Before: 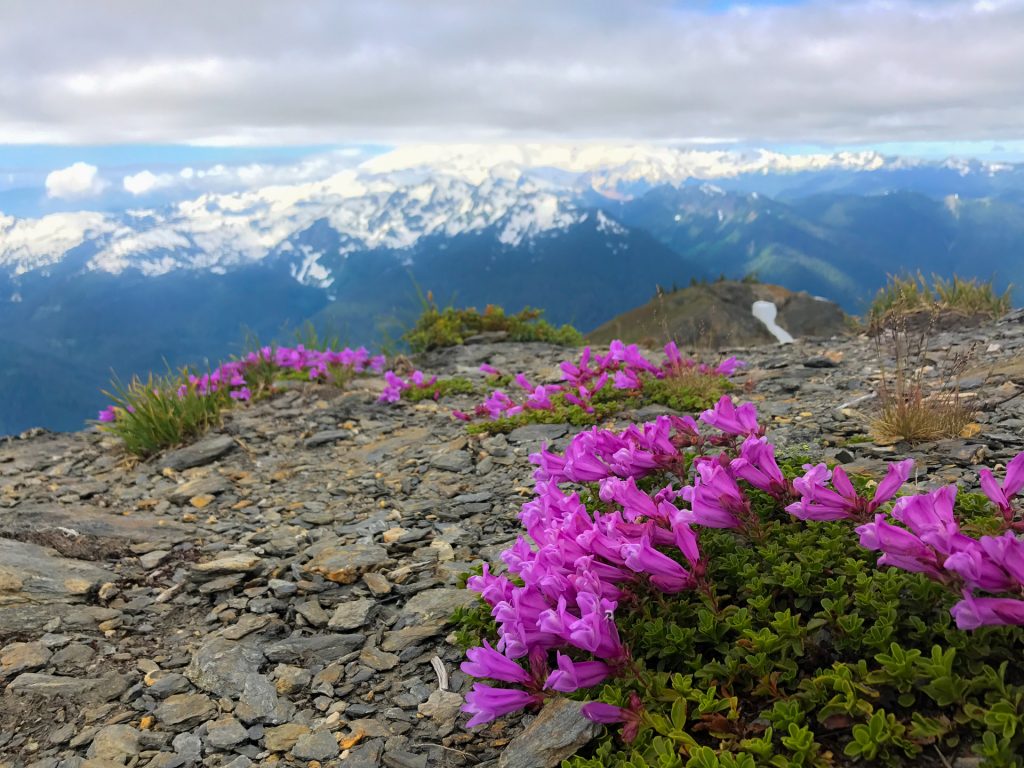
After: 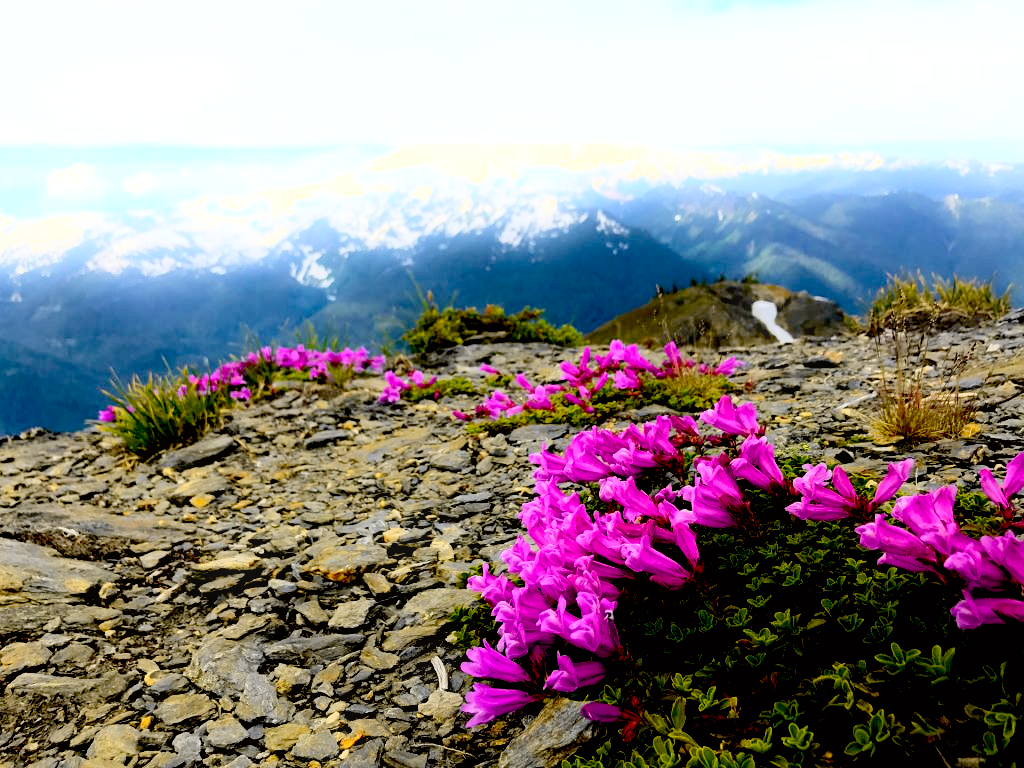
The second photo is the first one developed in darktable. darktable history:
exposure: black level correction 0.056, compensate highlight preservation false
tone curve: curves: ch0 [(0, 0) (0.239, 0.248) (0.508, 0.606) (0.828, 0.878) (1, 1)]; ch1 [(0, 0) (0.401, 0.42) (0.45, 0.464) (0.492, 0.498) (0.511, 0.507) (0.561, 0.549) (0.688, 0.726) (1, 1)]; ch2 [(0, 0) (0.411, 0.433) (0.5, 0.504) (0.545, 0.574) (1, 1)], color space Lab, independent channels, preserve colors none
base curve: curves: ch0 [(0, 0) (0.666, 0.806) (1, 1)]
bloom: size 5%, threshold 95%, strength 15%
